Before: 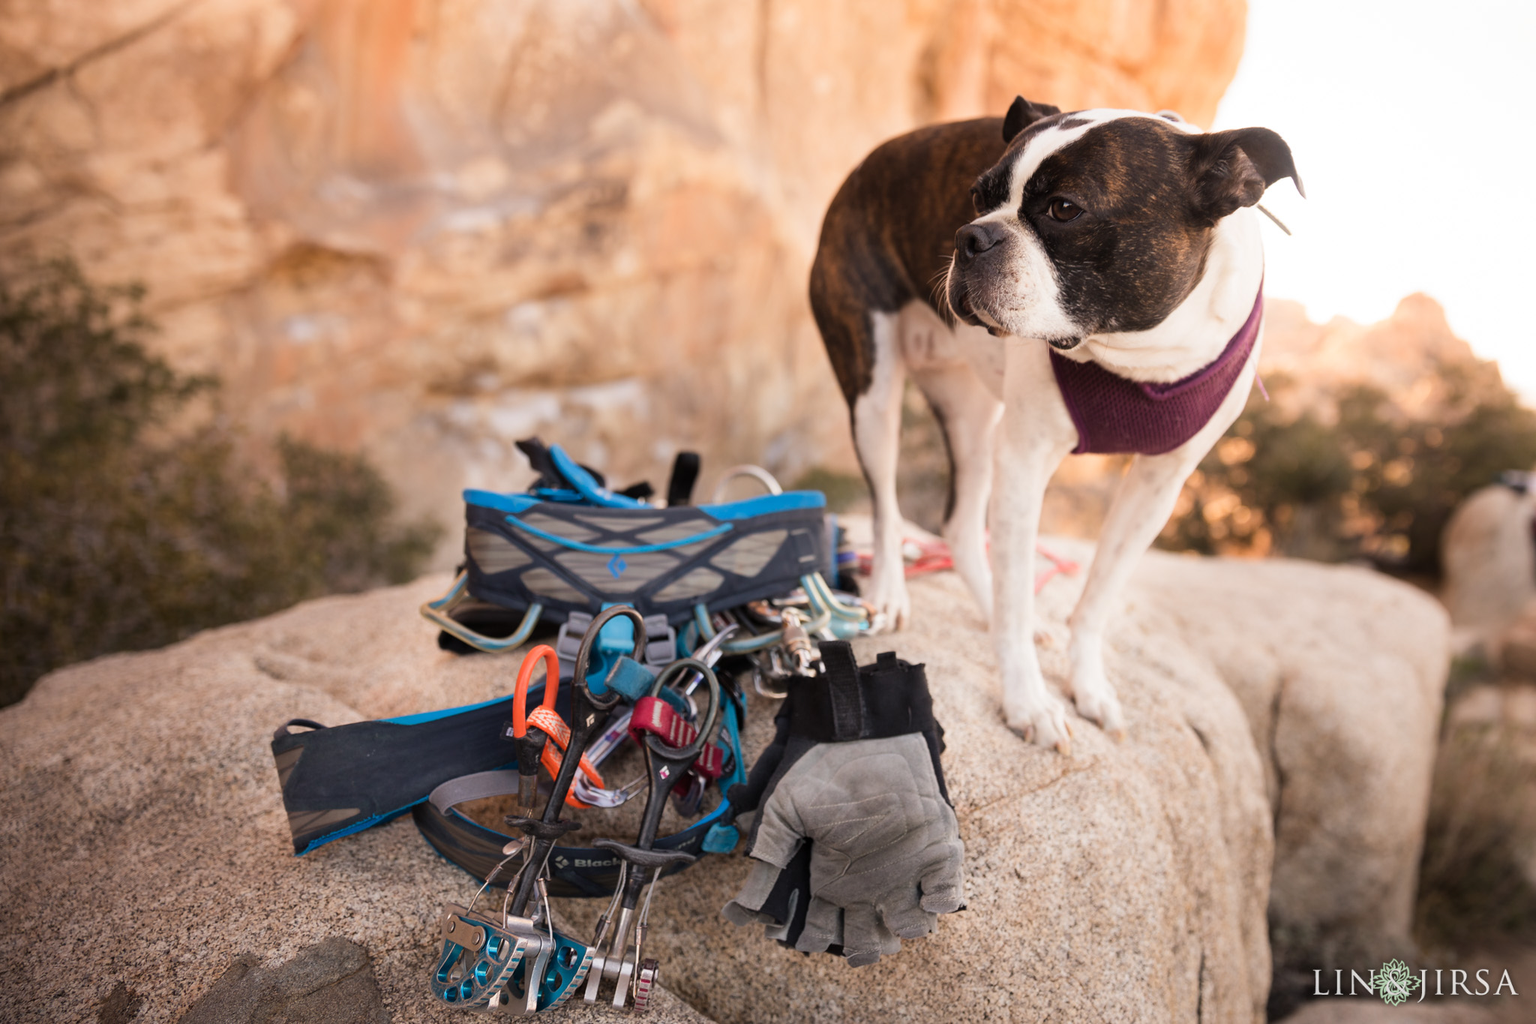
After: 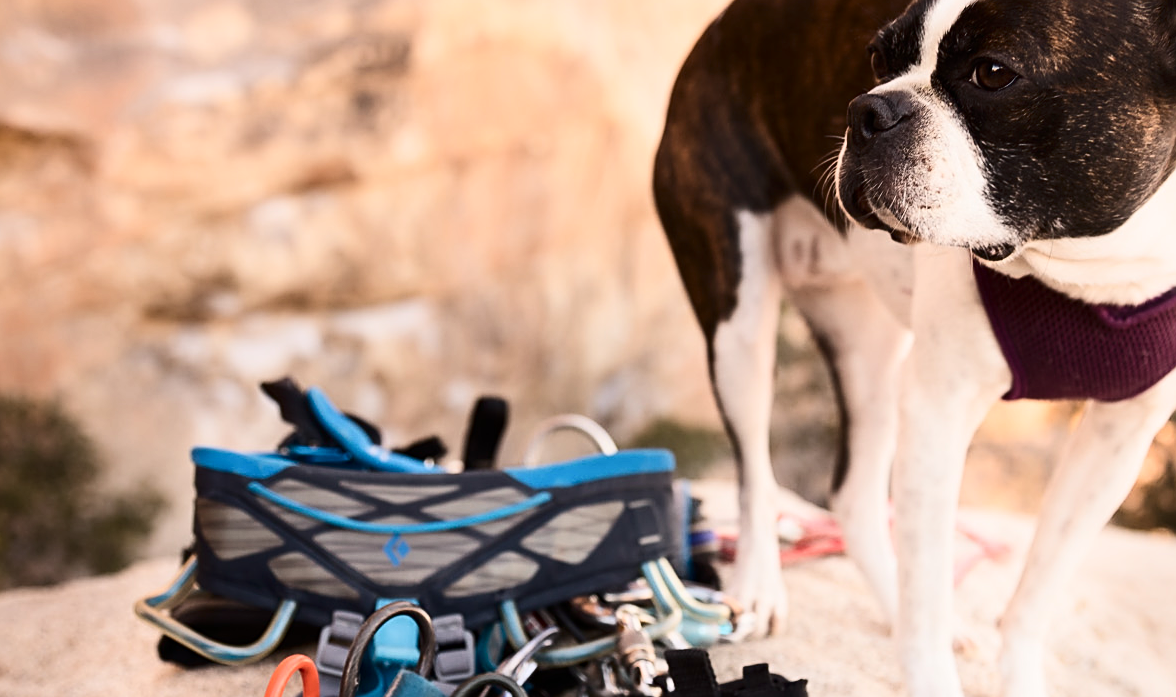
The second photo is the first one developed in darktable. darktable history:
crop: left 20.84%, top 15.019%, right 21.693%, bottom 33.907%
sharpen: on, module defaults
contrast brightness saturation: contrast 0.288
